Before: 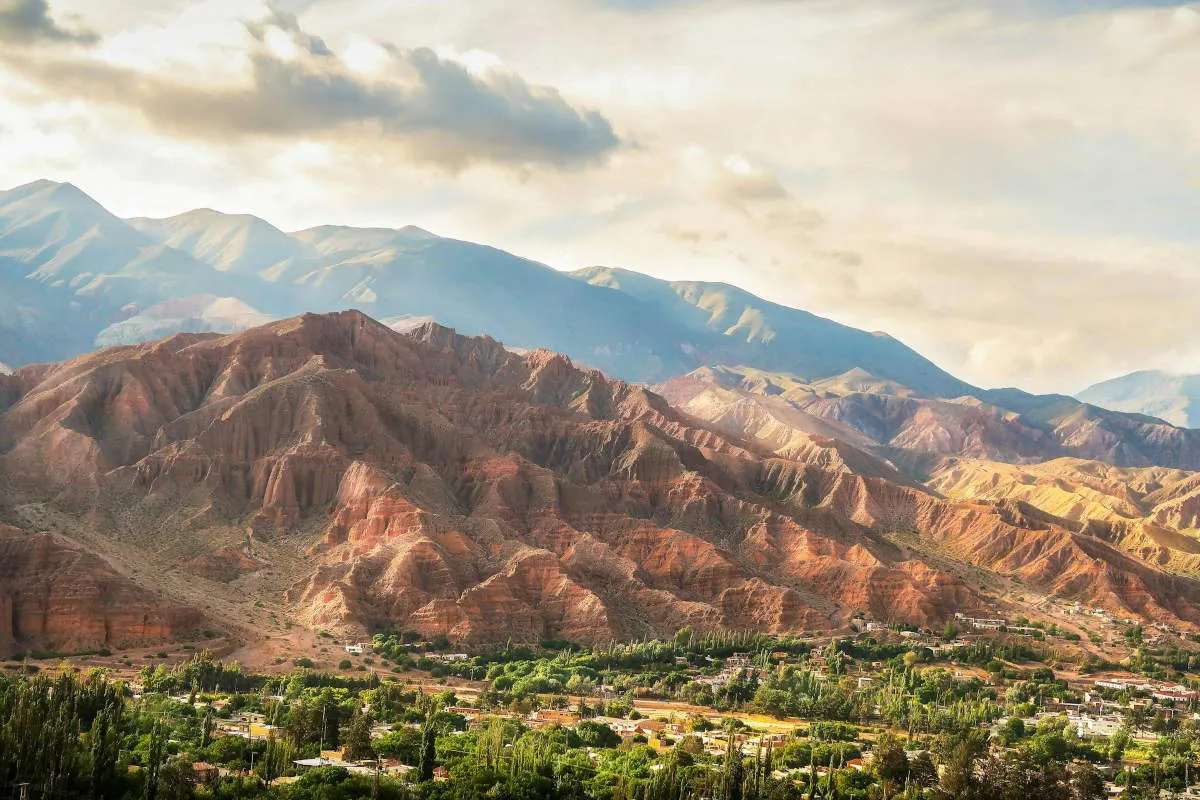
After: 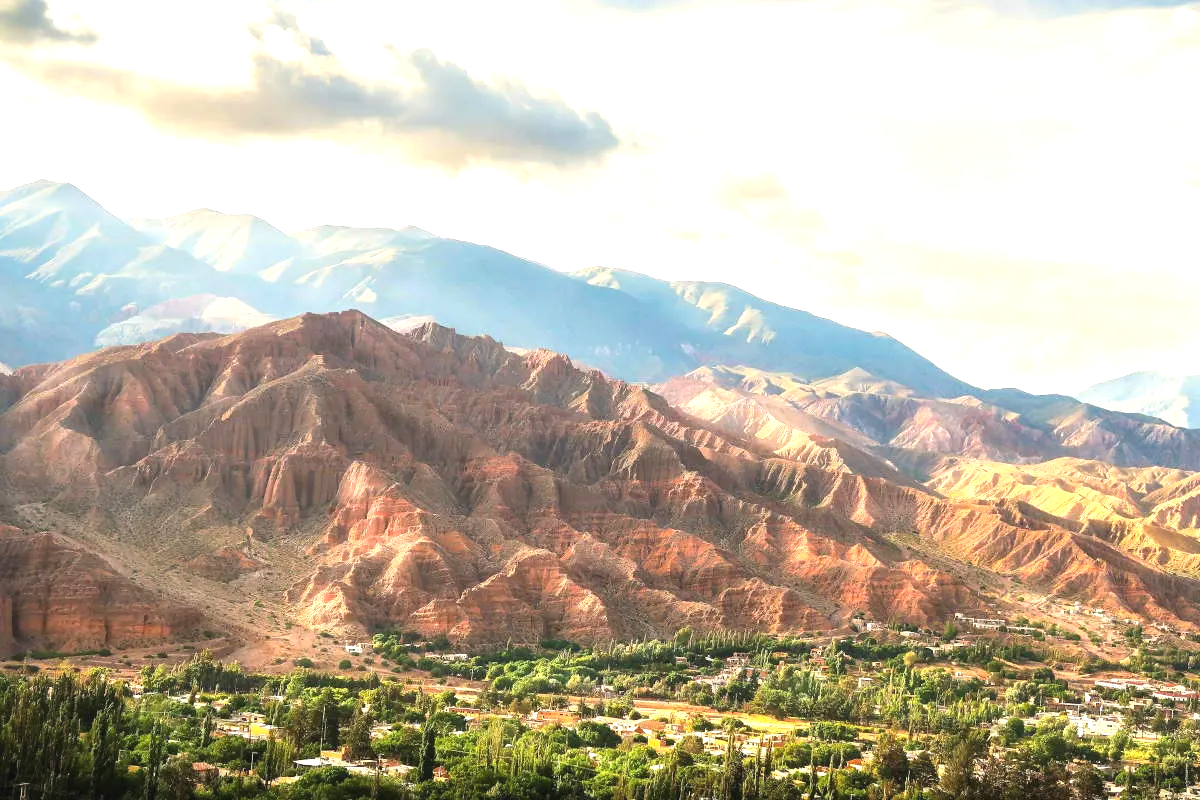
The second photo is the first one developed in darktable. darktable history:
exposure: black level correction -0.002, exposure 0.714 EV, compensate highlight preservation false
